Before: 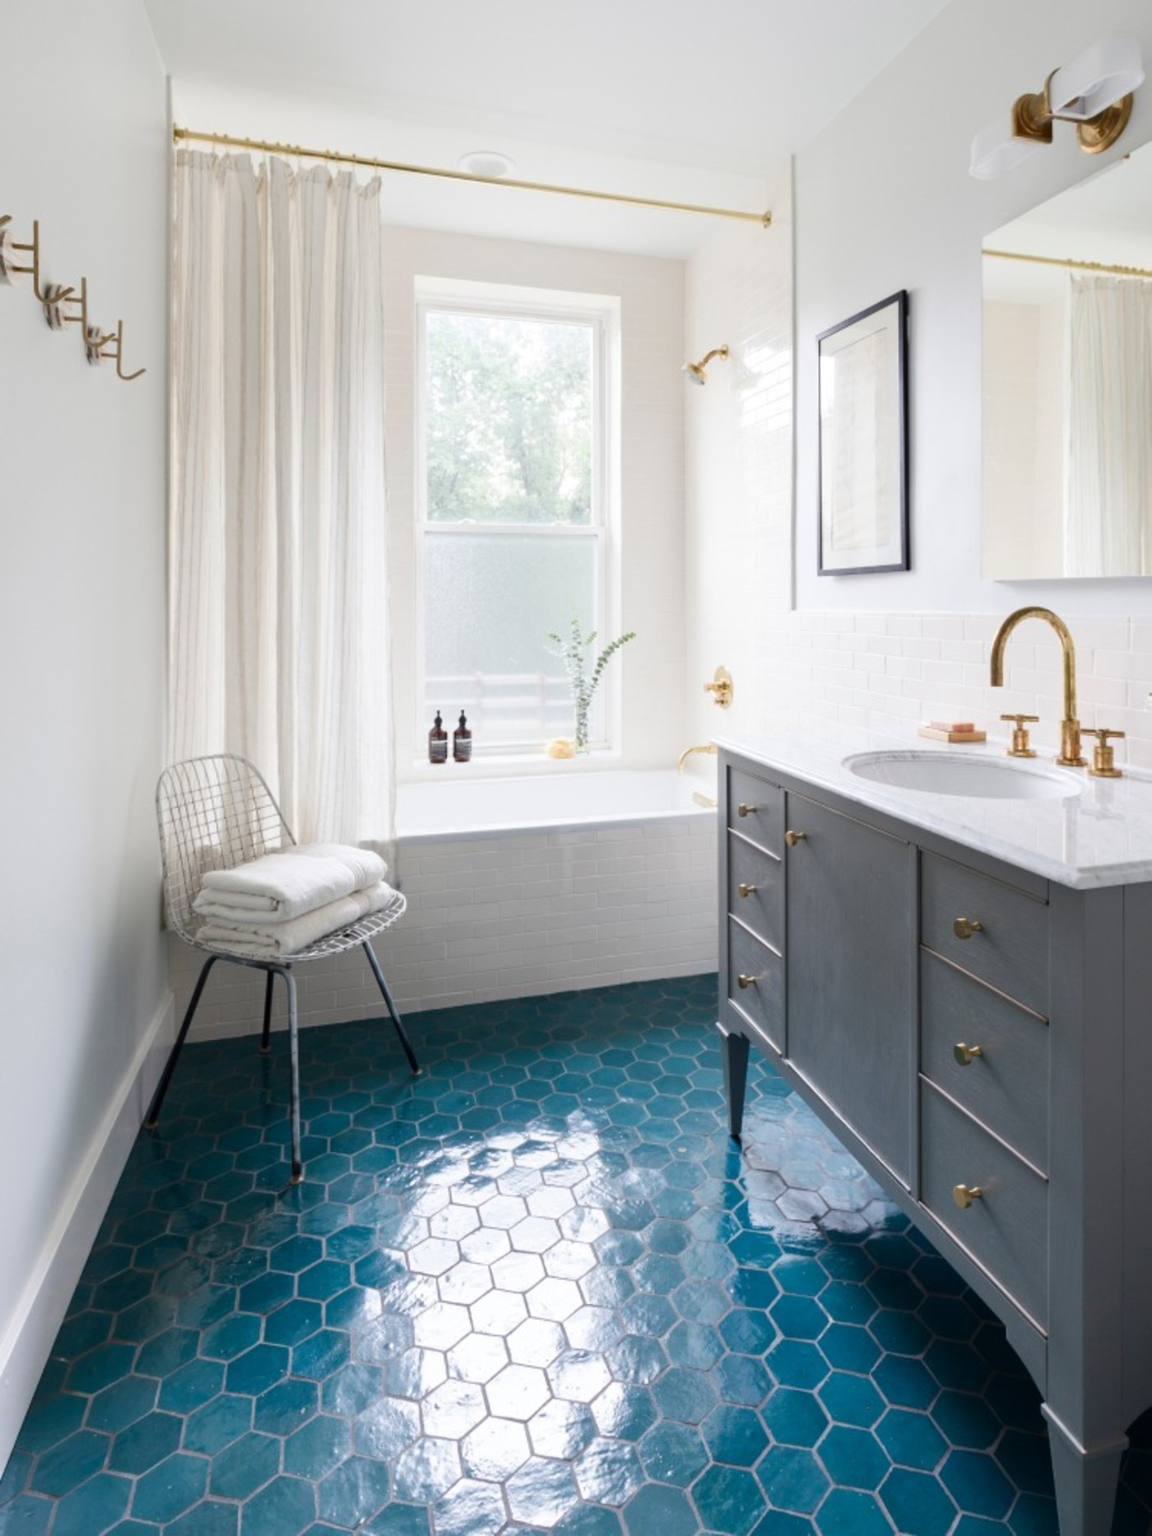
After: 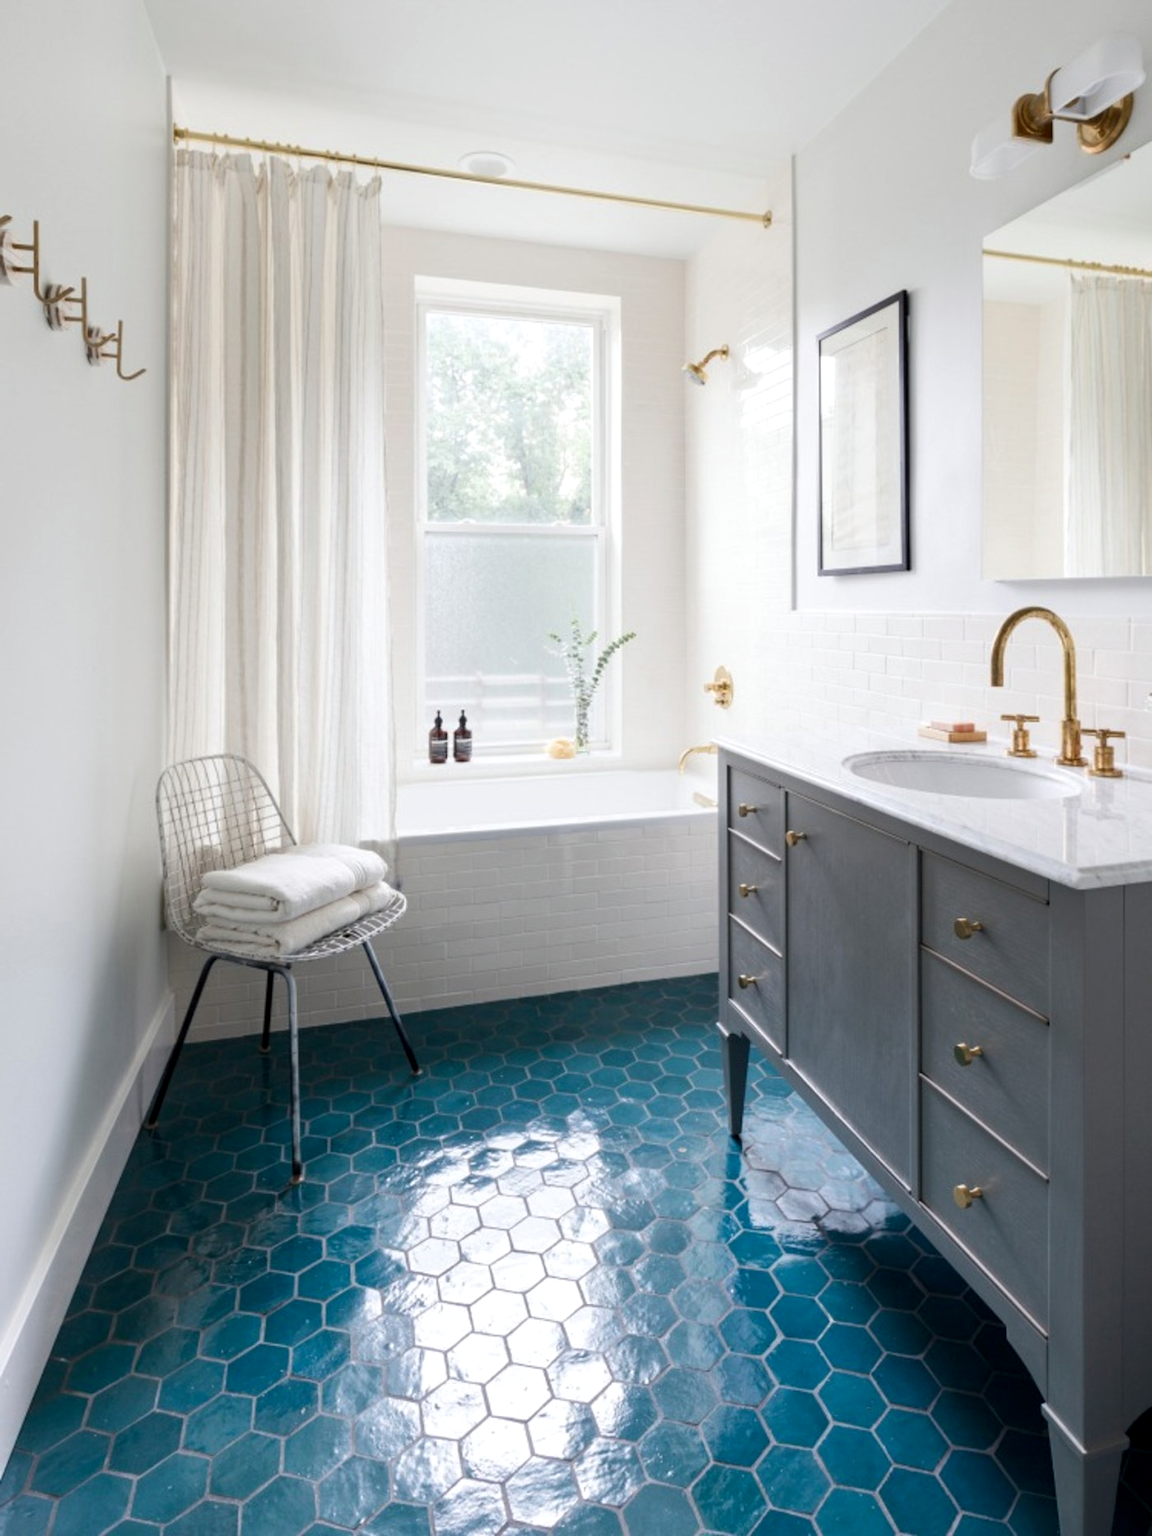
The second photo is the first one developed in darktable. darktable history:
color correction: highlights a* -0.215, highlights b* -0.094
local contrast: highlights 101%, shadows 103%, detail 120%, midtone range 0.2
